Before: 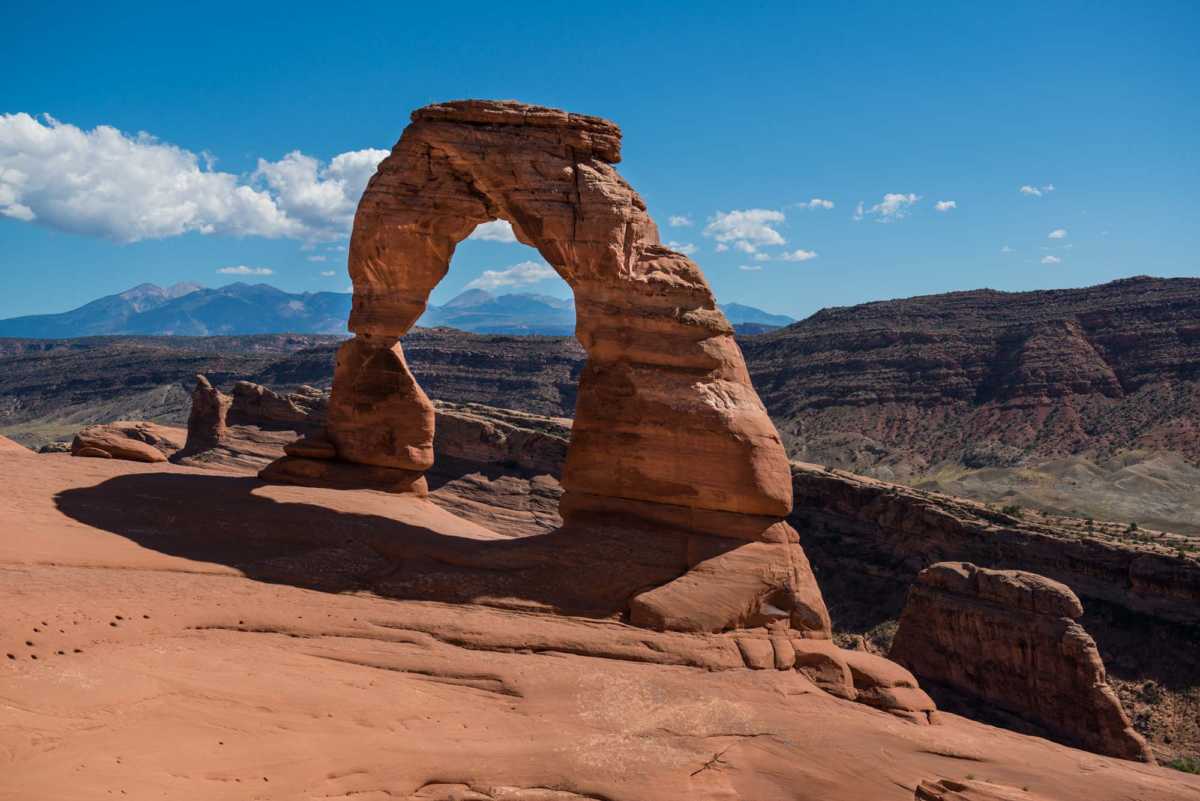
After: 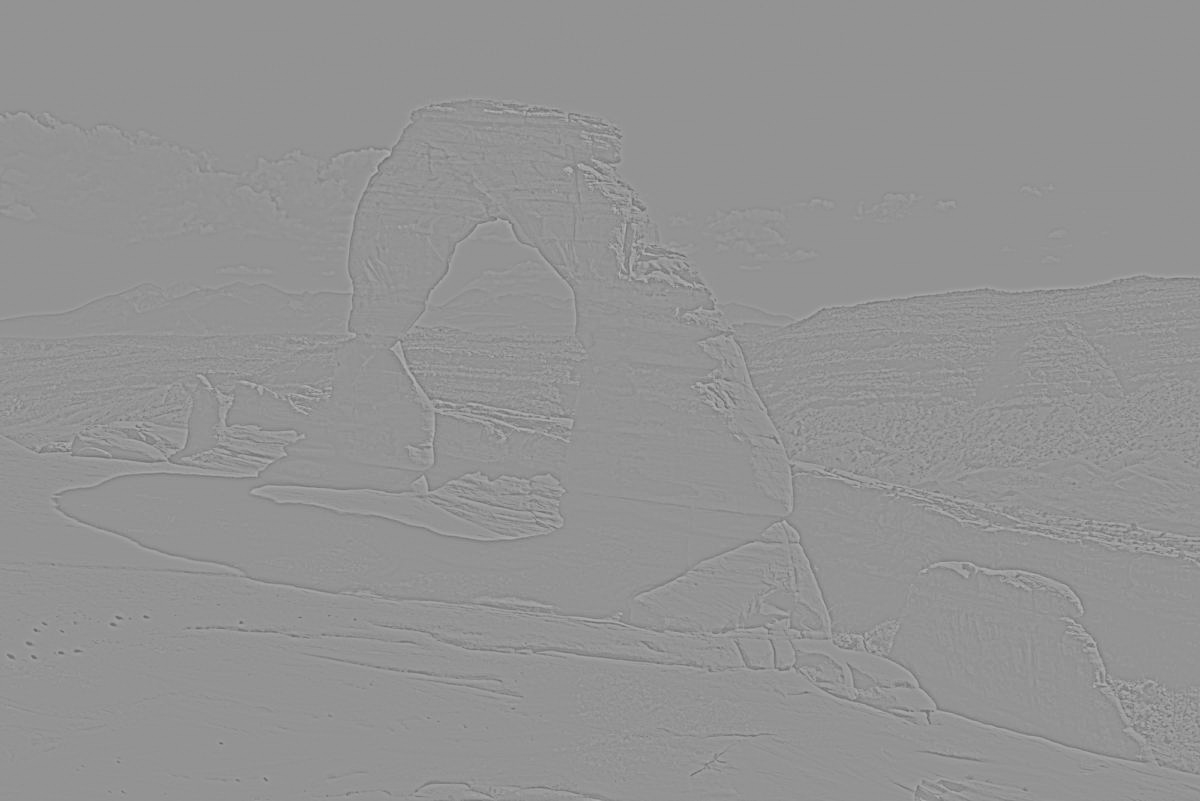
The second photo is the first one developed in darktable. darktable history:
base curve: curves: ch0 [(0, 0) (0.032, 0.025) (0.121, 0.166) (0.206, 0.329) (0.605, 0.79) (1, 1)], preserve colors none
highpass: sharpness 5.84%, contrast boost 8.44%
